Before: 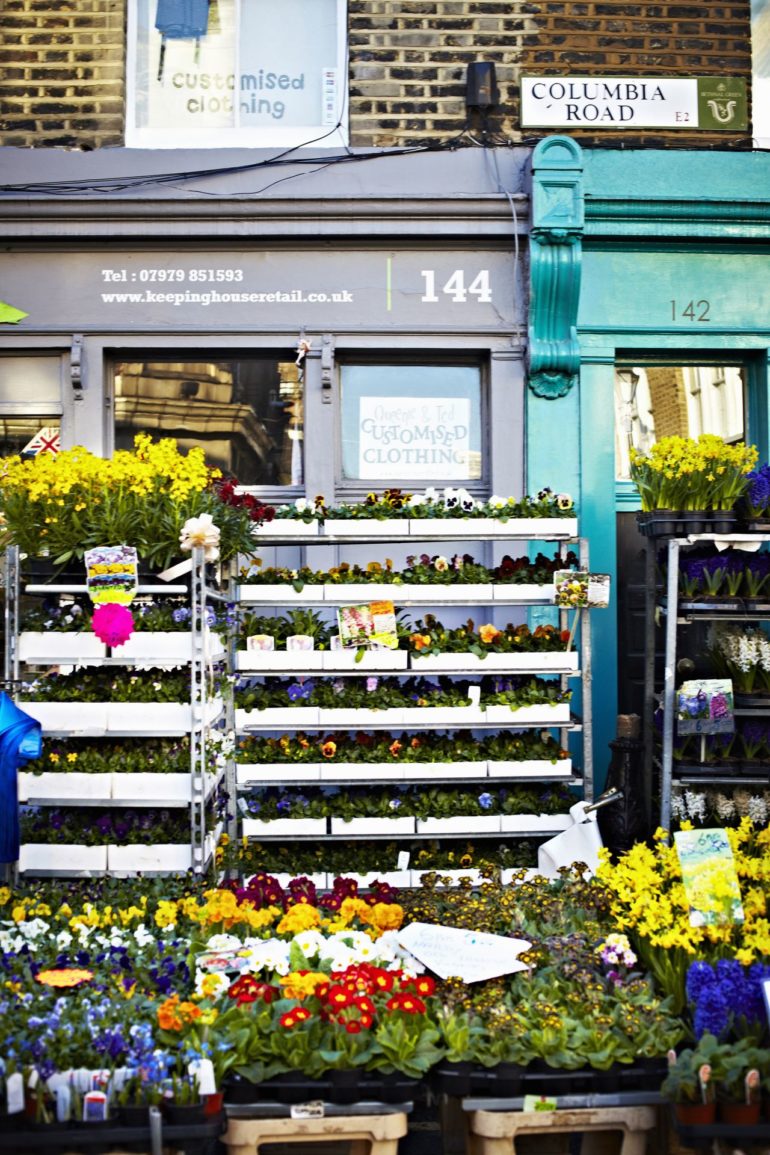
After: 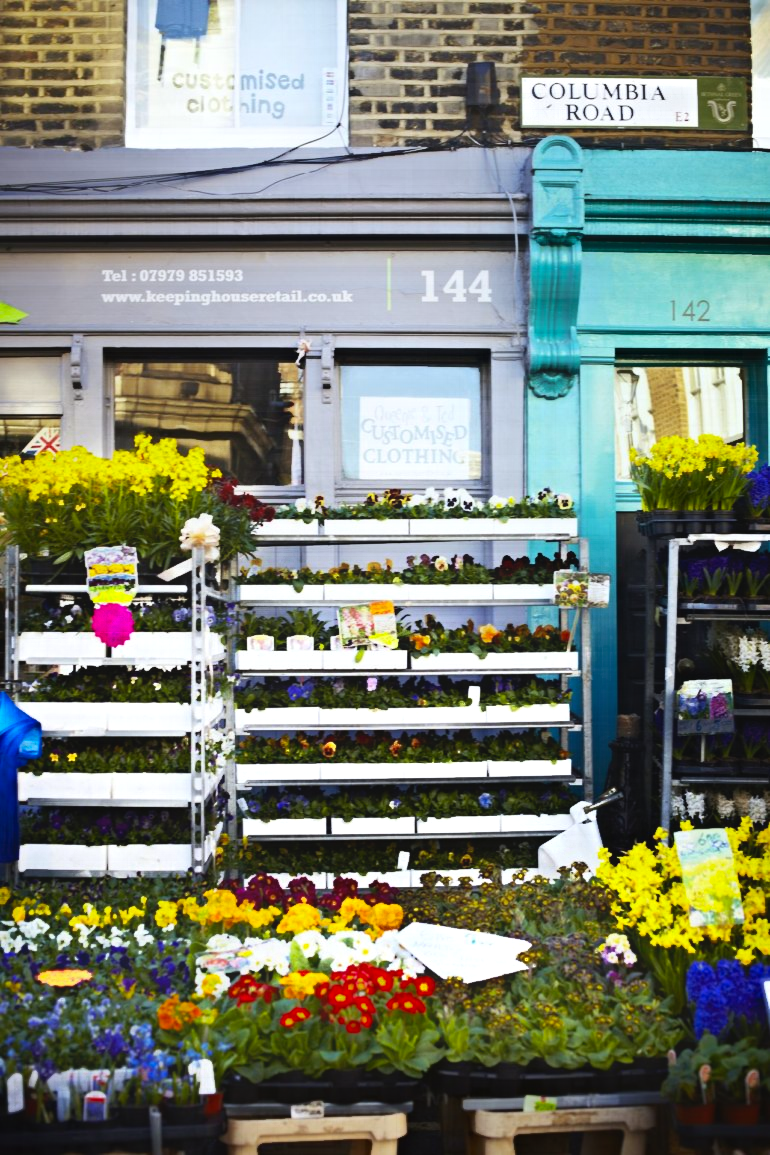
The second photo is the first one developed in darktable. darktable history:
color balance: contrast 8.5%, output saturation 105%
white balance: red 0.988, blue 1.017
contrast equalizer: octaves 7, y [[0.6 ×6], [0.55 ×6], [0 ×6], [0 ×6], [0 ×6]], mix -1
